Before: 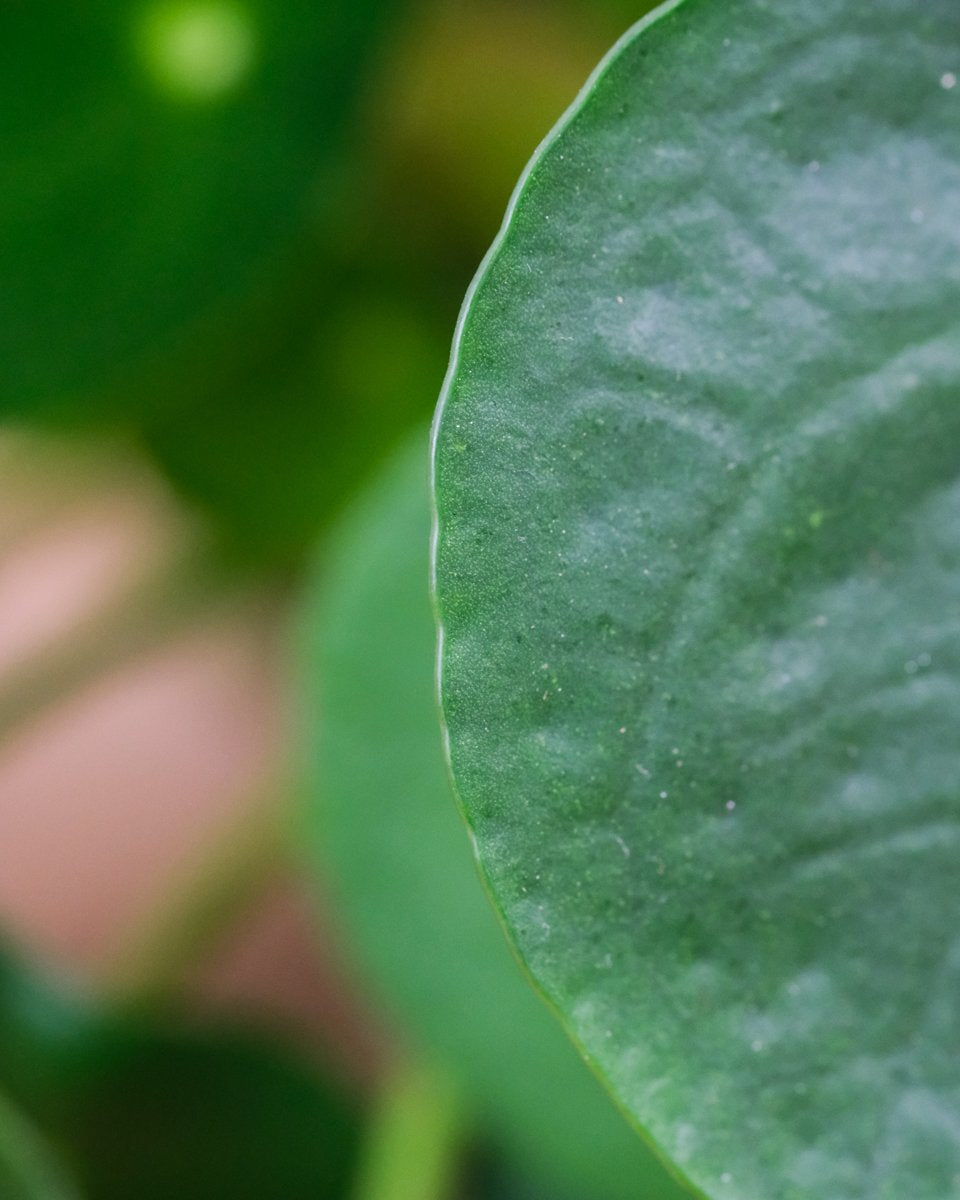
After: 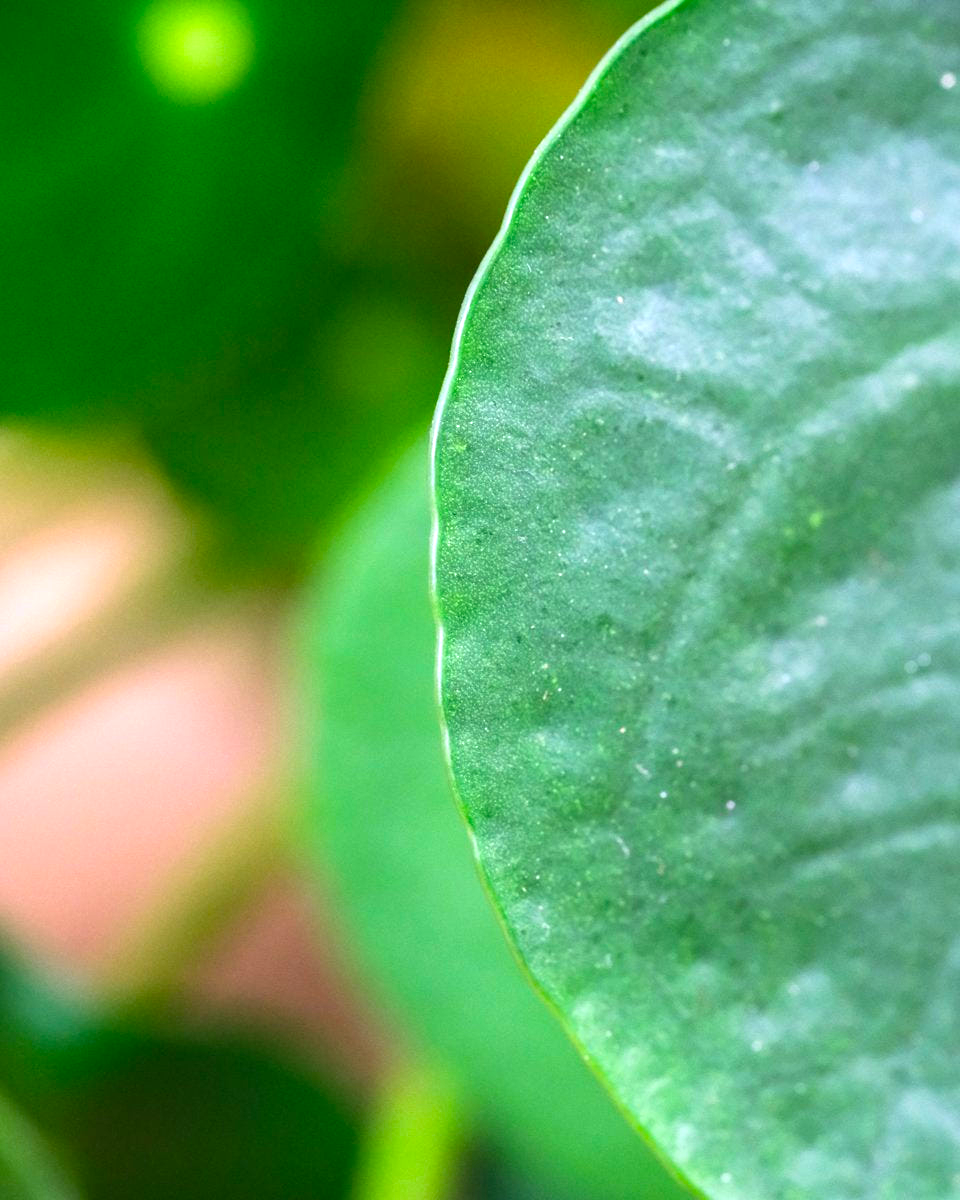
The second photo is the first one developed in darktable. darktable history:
exposure: black level correction 0, exposure 0.9 EV, compensate highlight preservation false
color balance: contrast 6.48%, output saturation 113.3%
